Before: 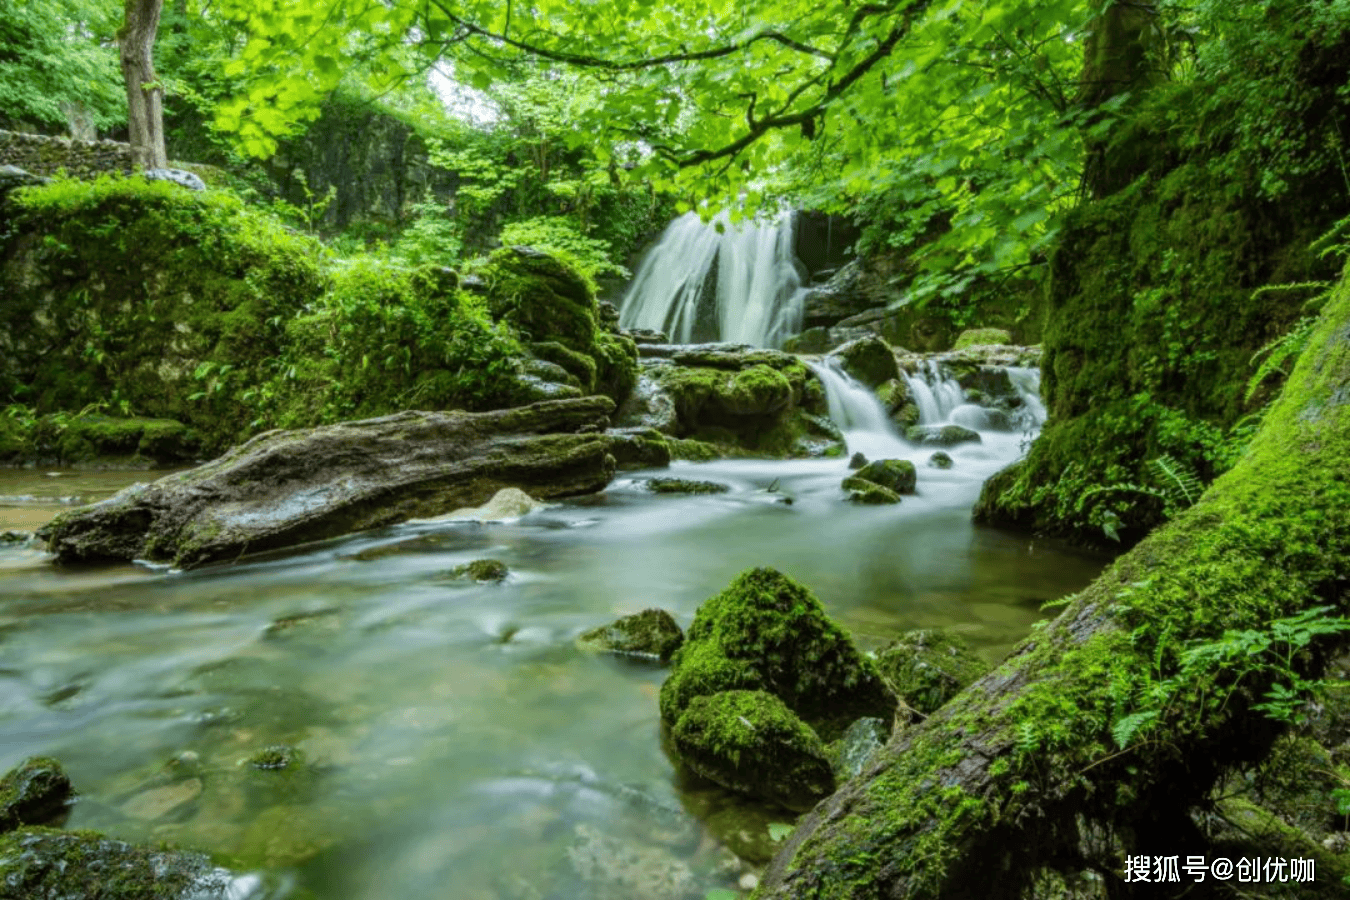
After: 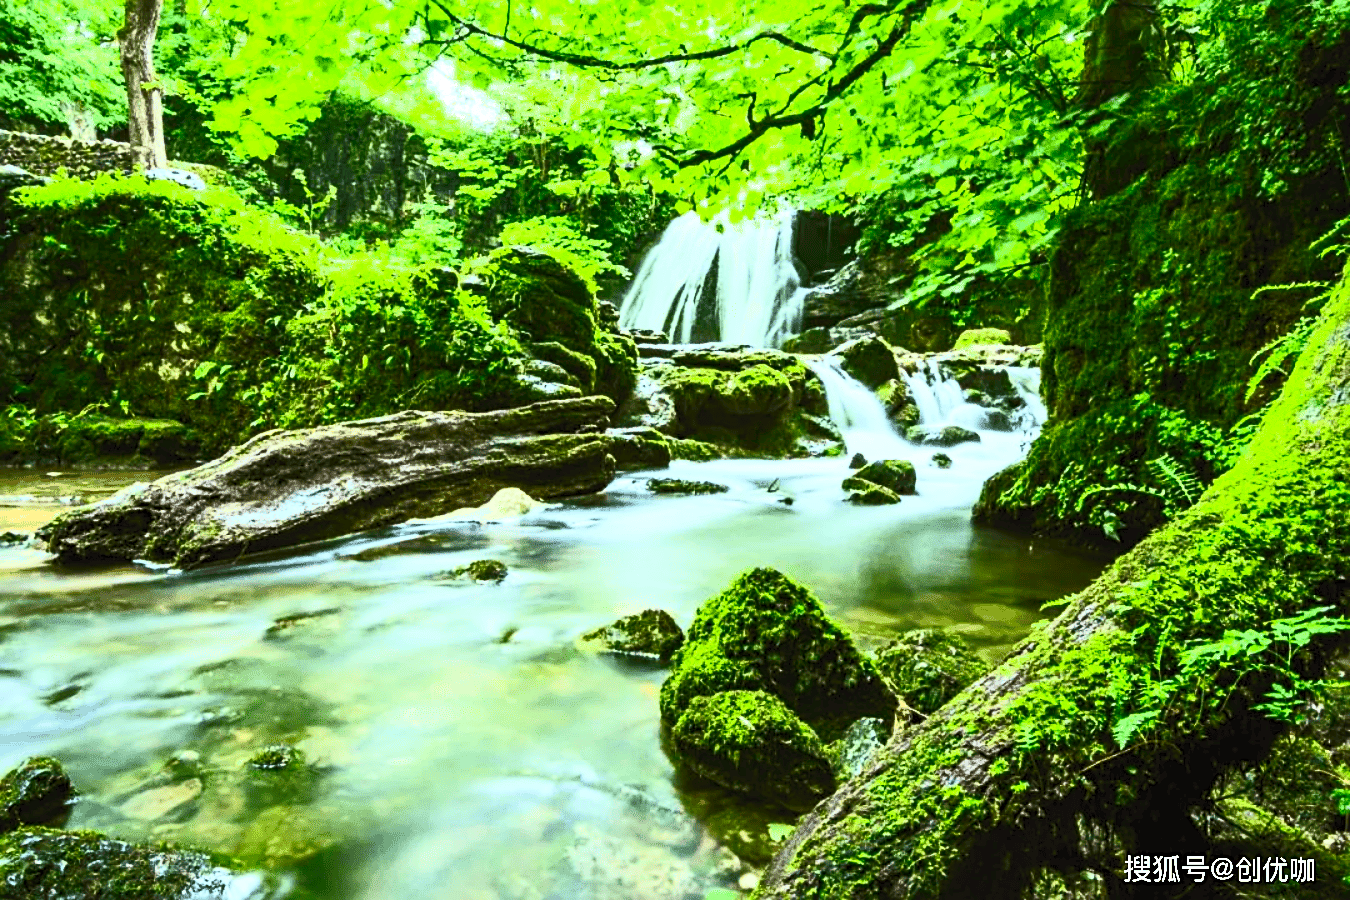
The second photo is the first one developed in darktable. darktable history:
contrast brightness saturation: contrast 0.83, brightness 0.59, saturation 0.59
sharpen: on, module defaults
white balance: red 1.009, blue 1.027
